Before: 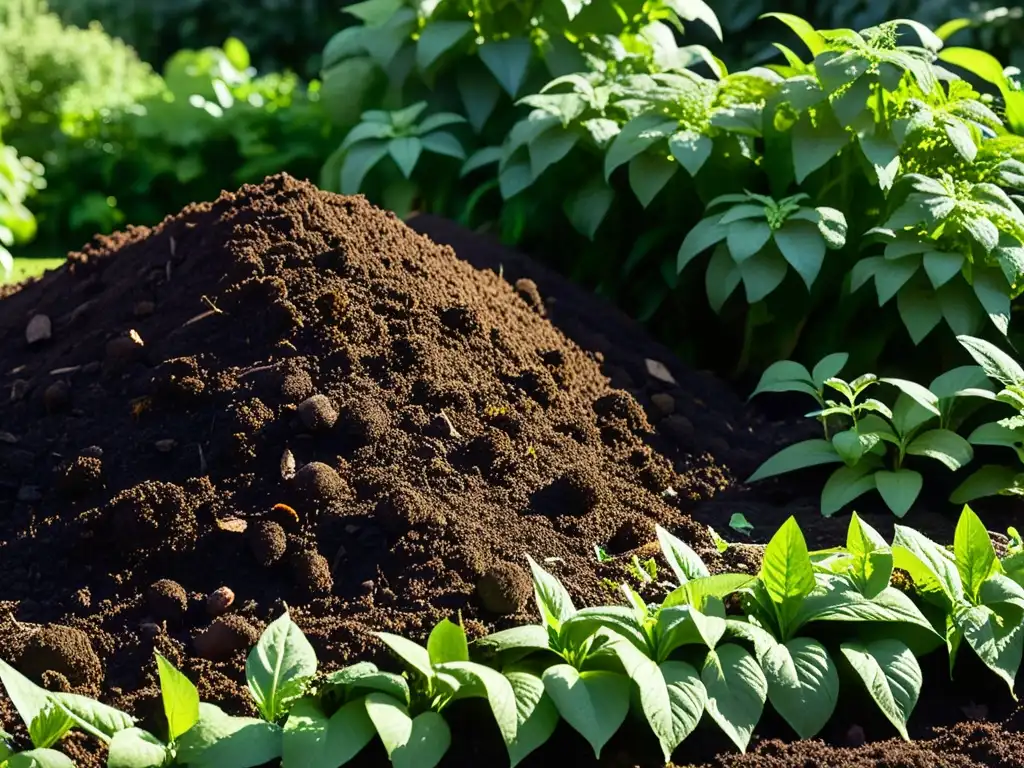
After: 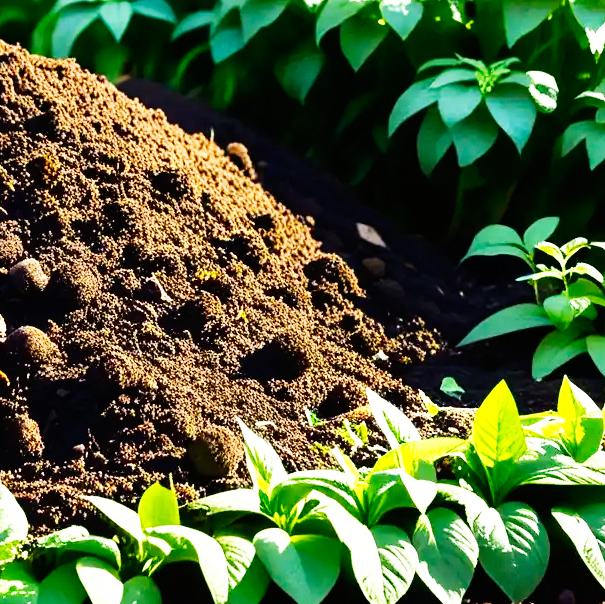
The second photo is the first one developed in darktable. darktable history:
crop and rotate: left 28.256%, top 17.734%, right 12.656%, bottom 3.573%
color balance rgb: linear chroma grading › global chroma 3.45%, perceptual saturation grading › global saturation 11.24%, perceptual brilliance grading › global brilliance 3.04%, global vibrance 2.8%
base curve: curves: ch0 [(0, 0) (0.007, 0.004) (0.027, 0.03) (0.046, 0.07) (0.207, 0.54) (0.442, 0.872) (0.673, 0.972) (1, 1)], preserve colors none
